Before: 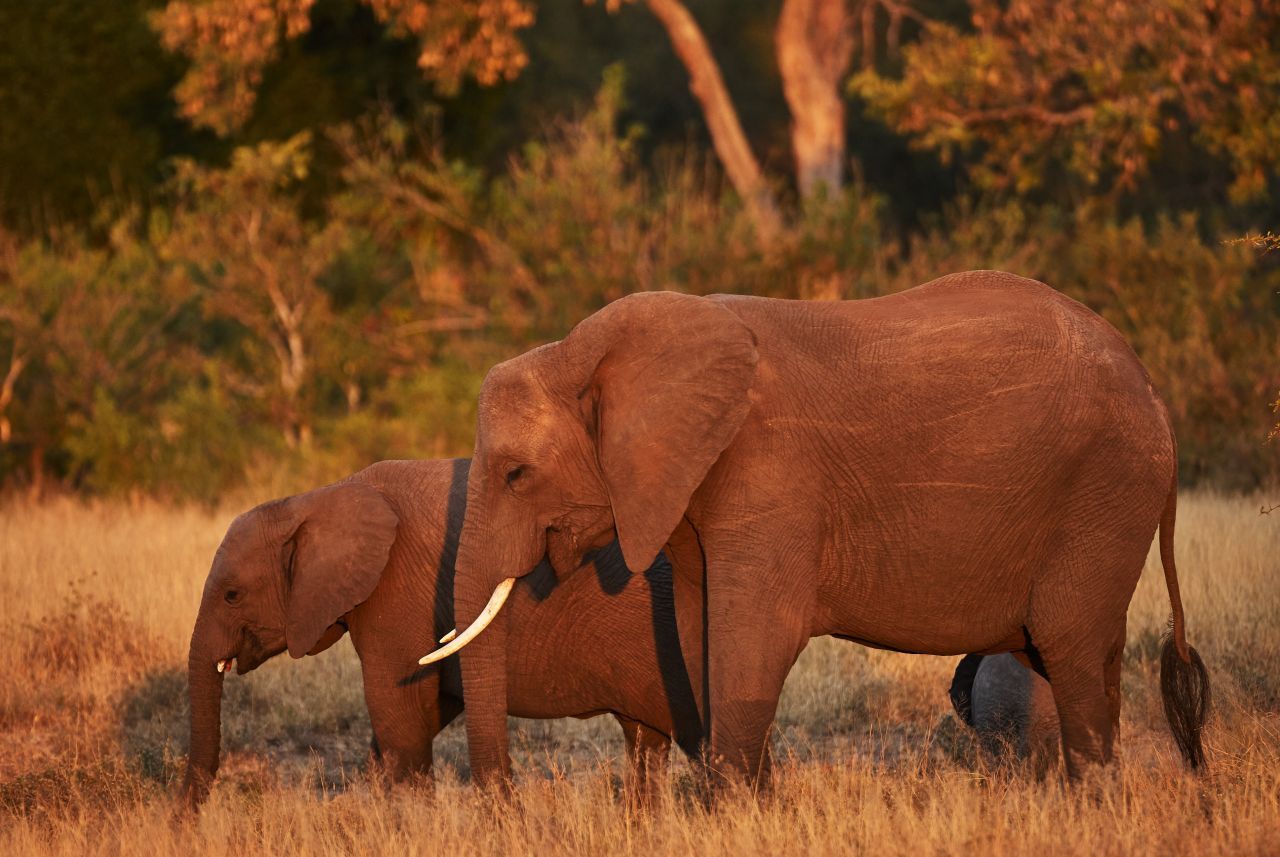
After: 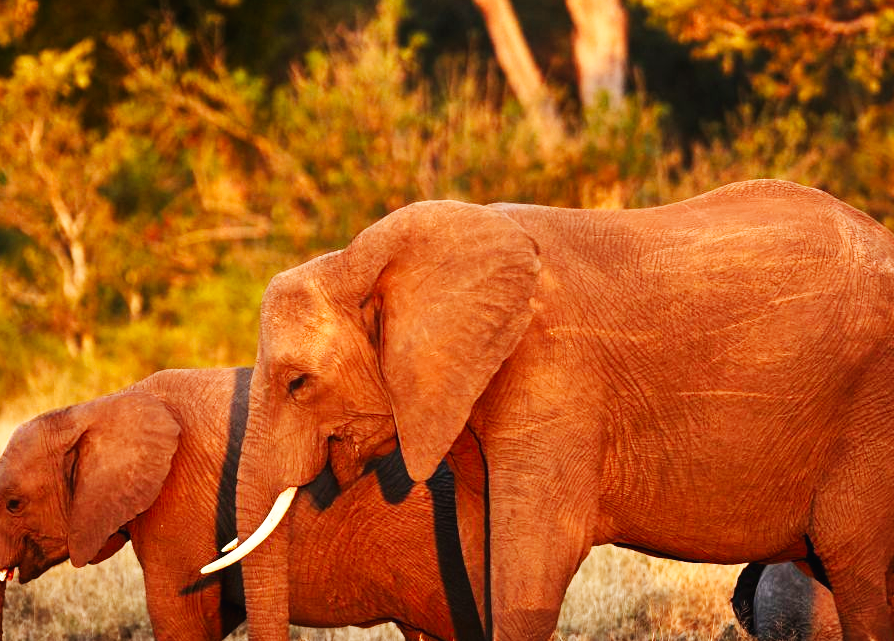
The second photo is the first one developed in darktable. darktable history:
base curve: curves: ch0 [(0, 0.003) (0.001, 0.002) (0.006, 0.004) (0.02, 0.022) (0.048, 0.086) (0.094, 0.234) (0.162, 0.431) (0.258, 0.629) (0.385, 0.8) (0.548, 0.918) (0.751, 0.988) (1, 1)], preserve colors none
crop and rotate: left 17.054%, top 10.643%, right 13.037%, bottom 14.481%
